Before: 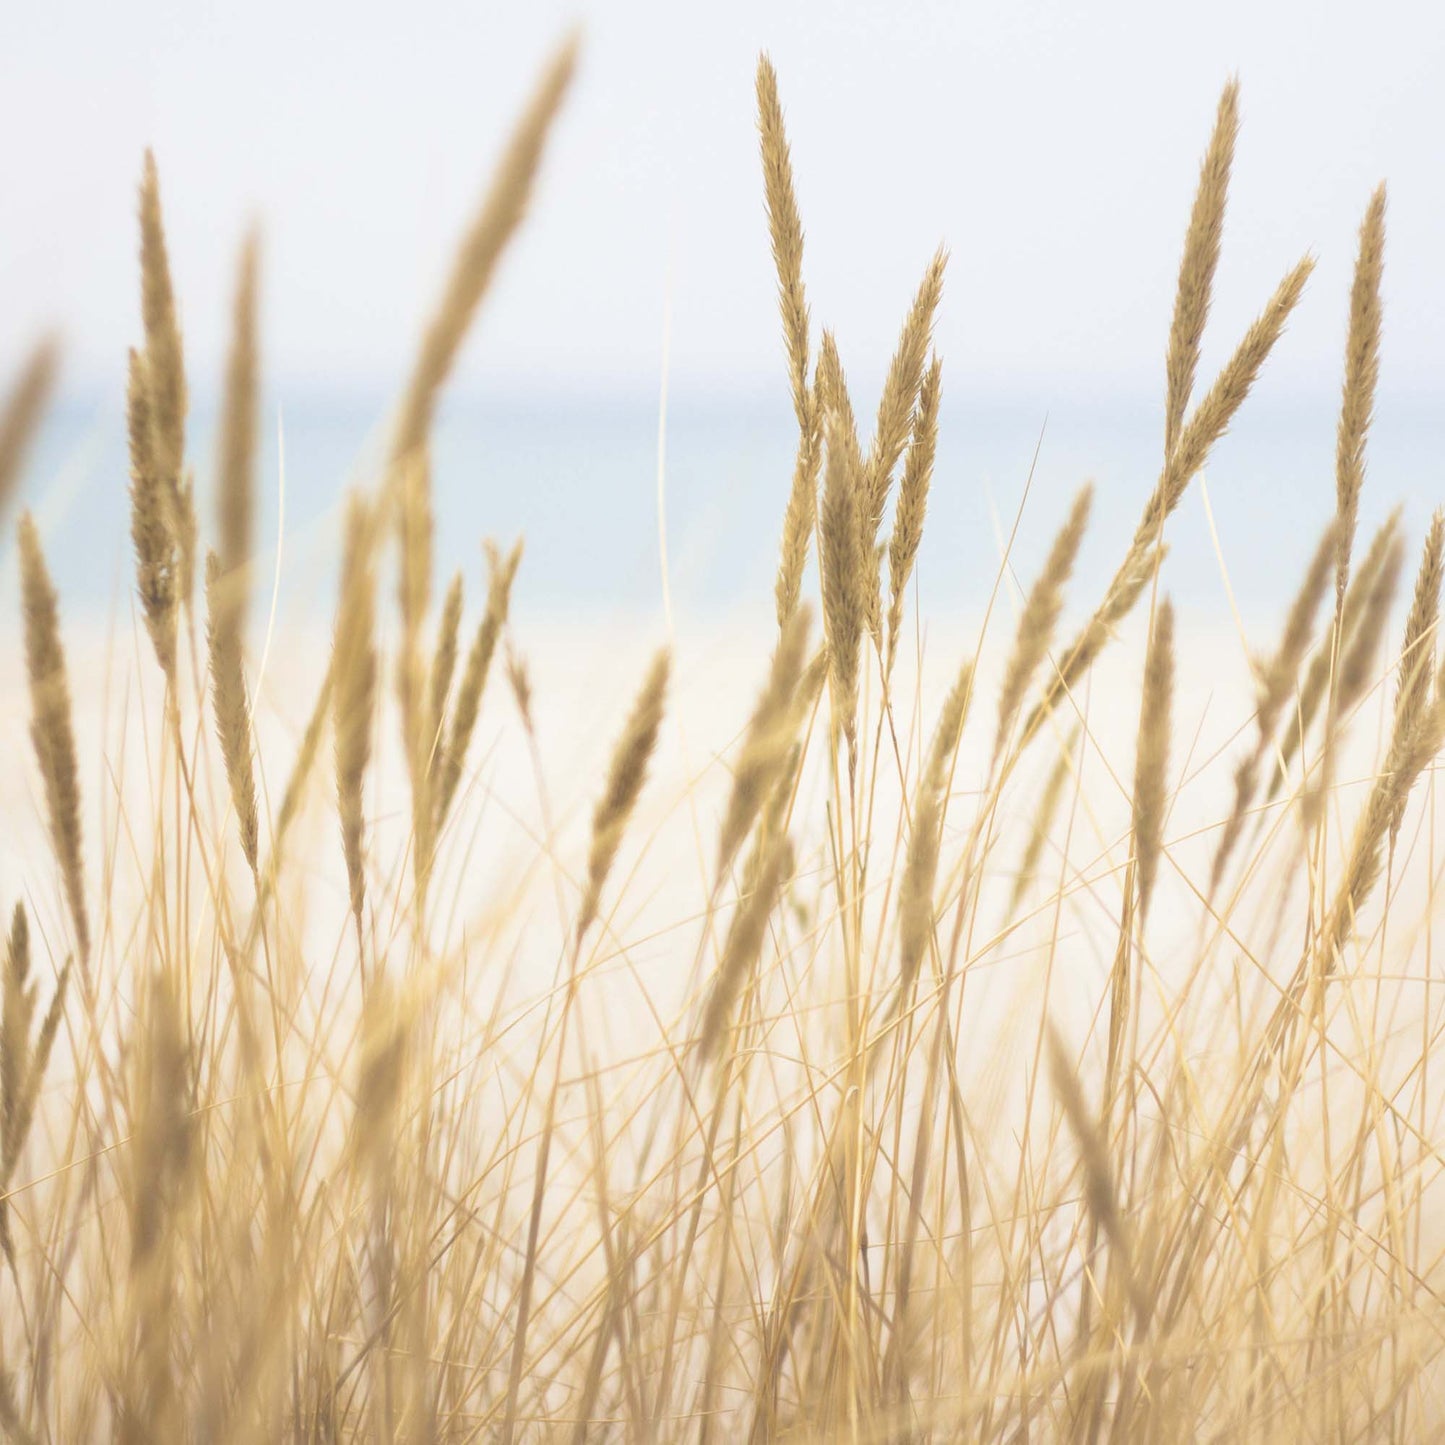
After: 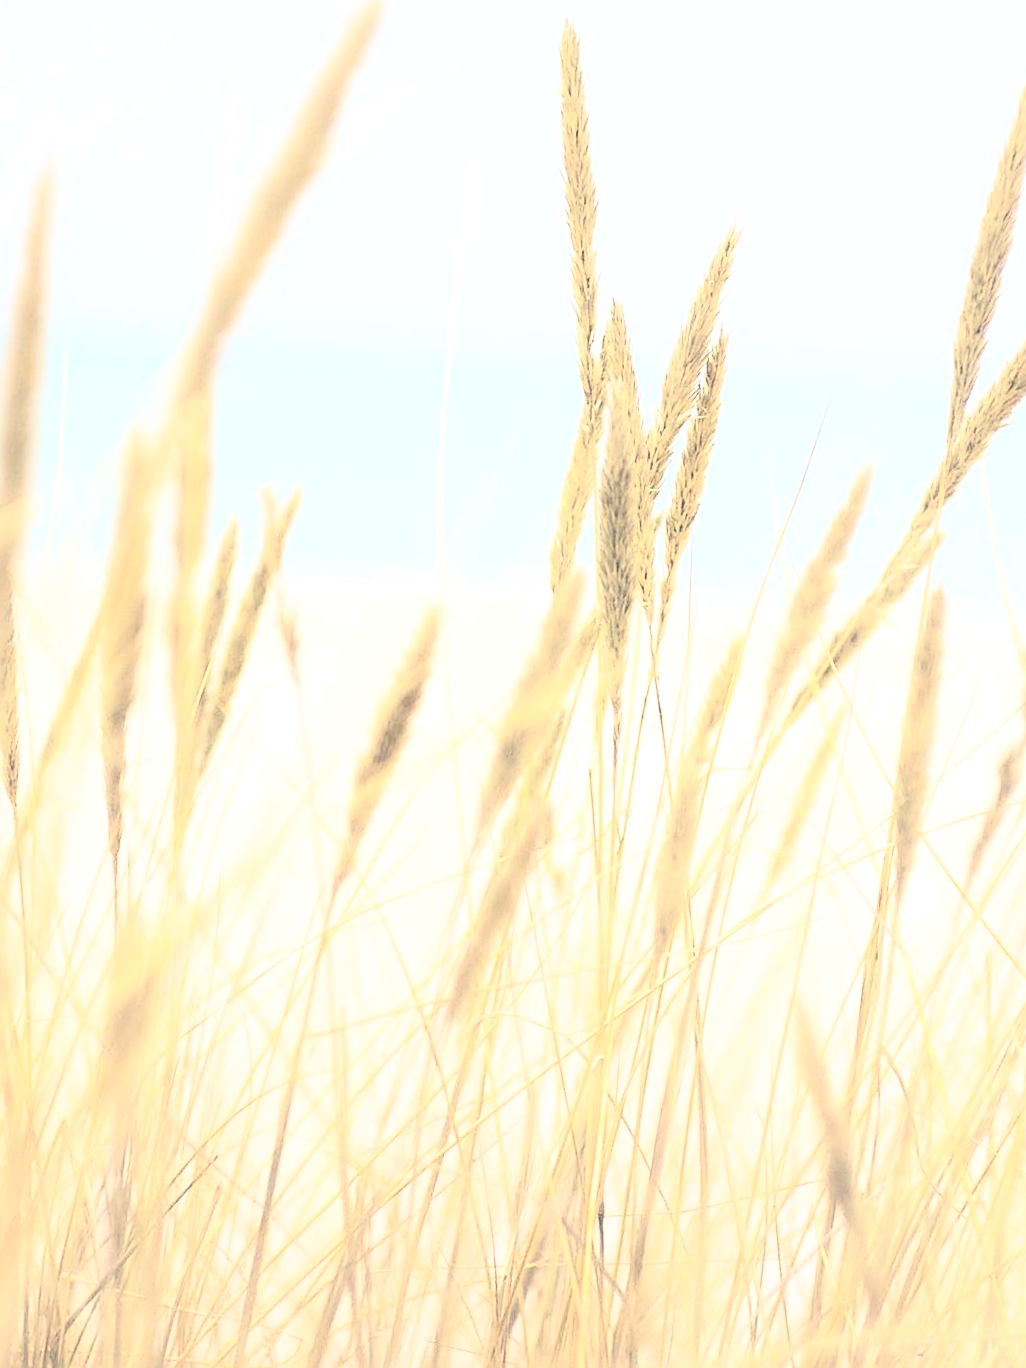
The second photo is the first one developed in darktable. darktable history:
crop and rotate: angle -3.27°, left 14.277%, top 0.028%, right 10.766%, bottom 0.028%
contrast brightness saturation: contrast 0.39, brightness 0.53
sharpen: amount 1
color balance: lift [1.016, 0.983, 1, 1.017], gamma [0.958, 1, 1, 1], gain [0.981, 1.007, 0.993, 1.002], input saturation 118.26%, contrast 13.43%, contrast fulcrum 21.62%, output saturation 82.76%
